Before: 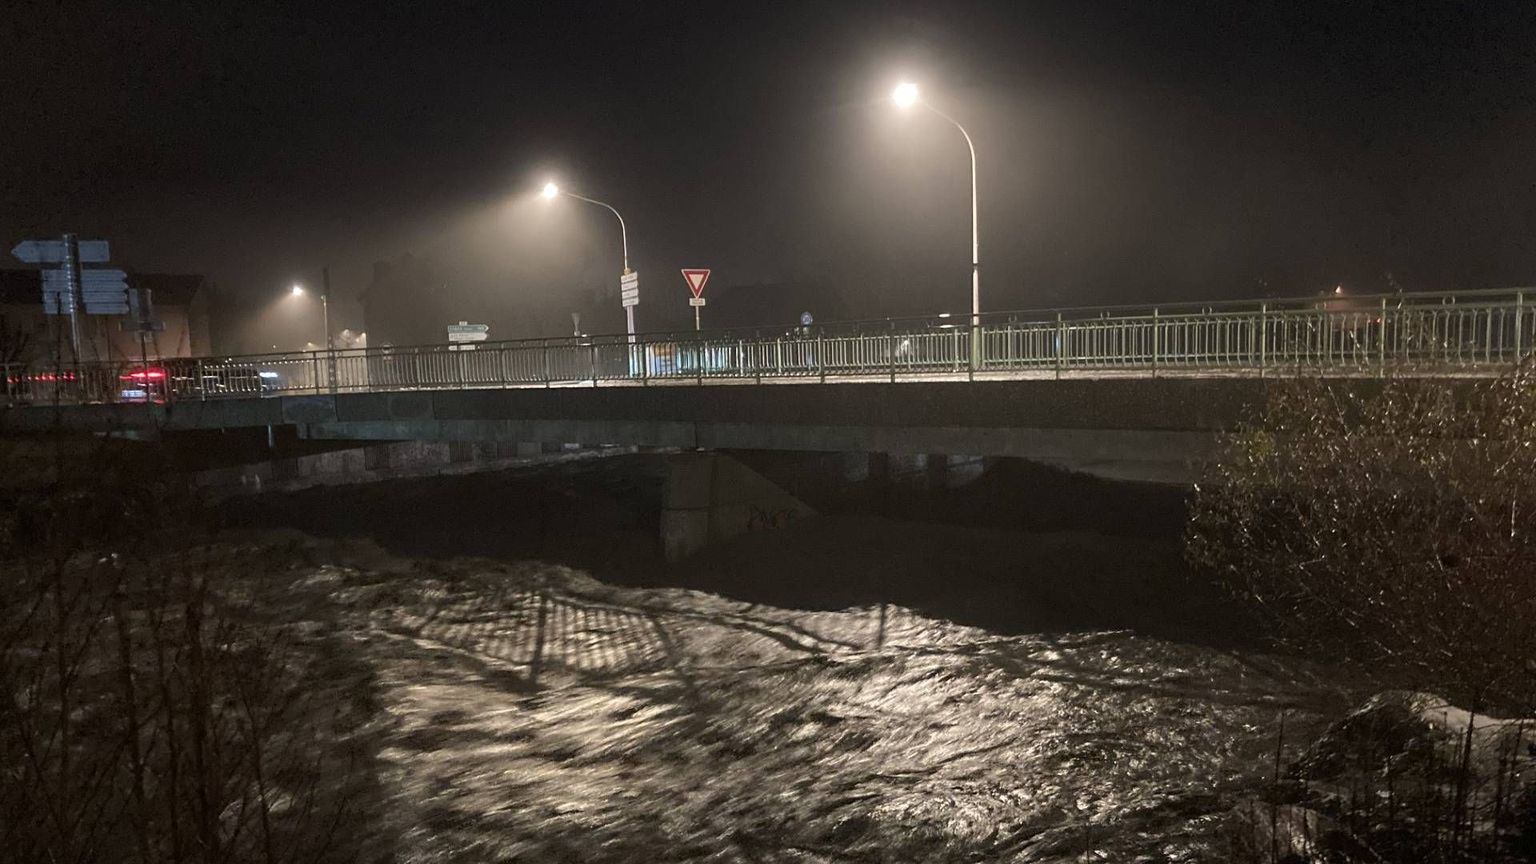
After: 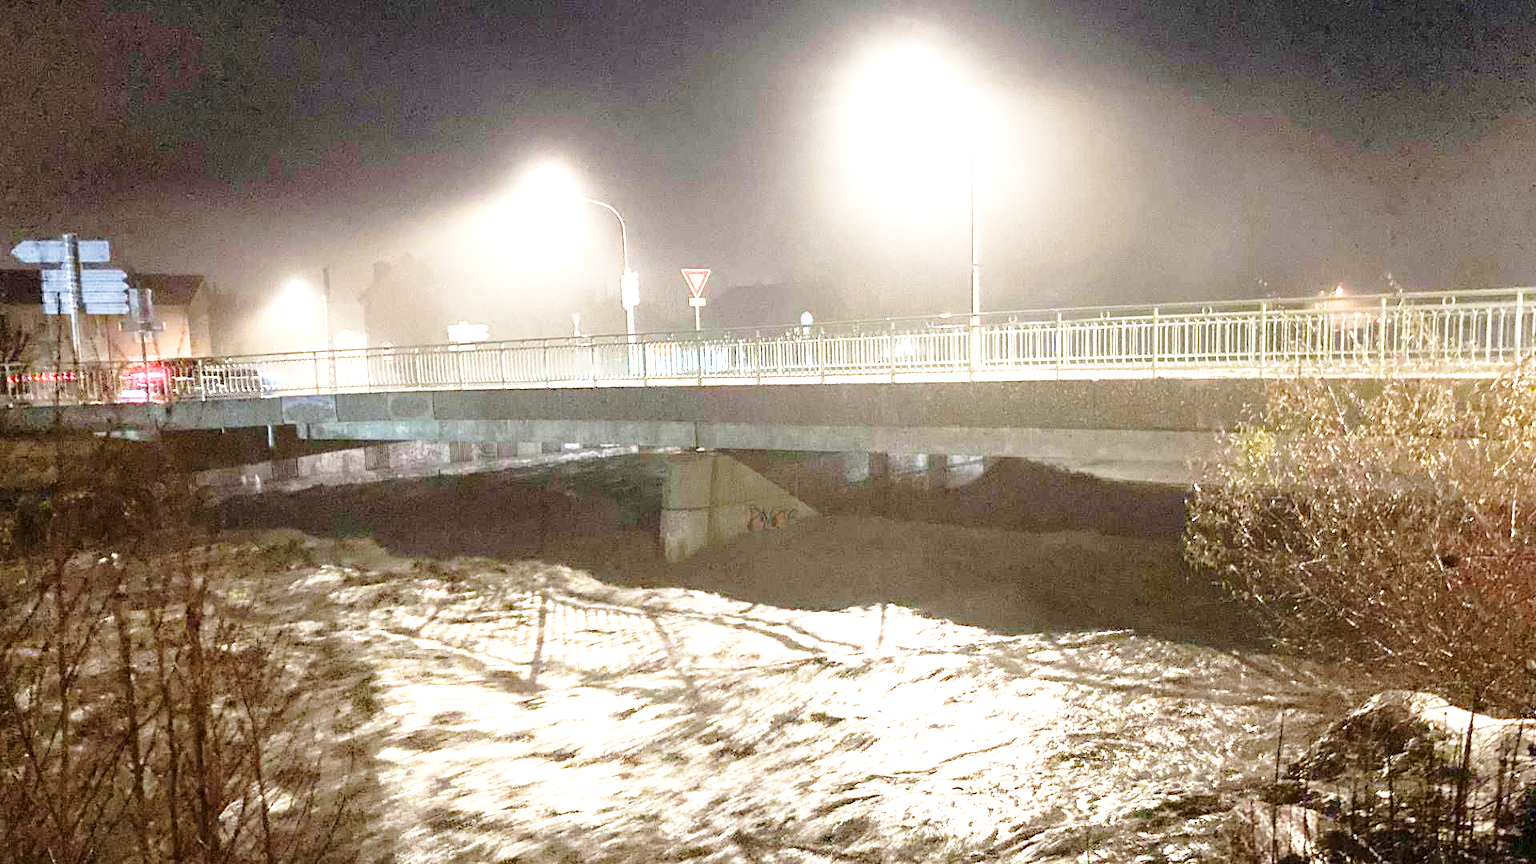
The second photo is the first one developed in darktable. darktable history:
base curve: curves: ch0 [(0, 0) (0.028, 0.03) (0.121, 0.232) (0.46, 0.748) (0.859, 0.968) (1, 1)], preserve colors none
exposure: black level correction 0.001, exposure 2.659 EV, compensate highlight preservation false
